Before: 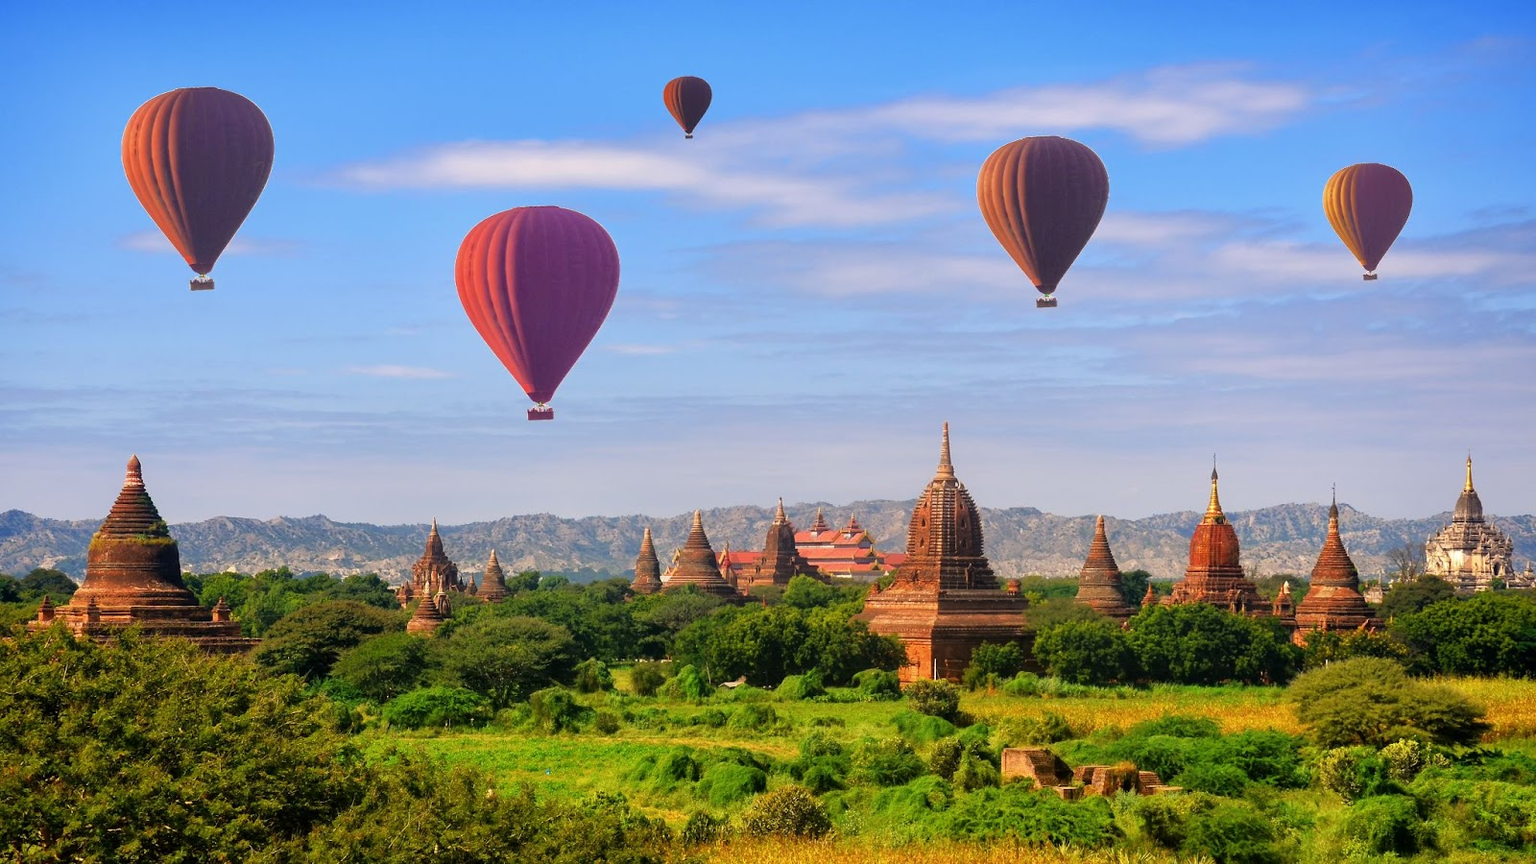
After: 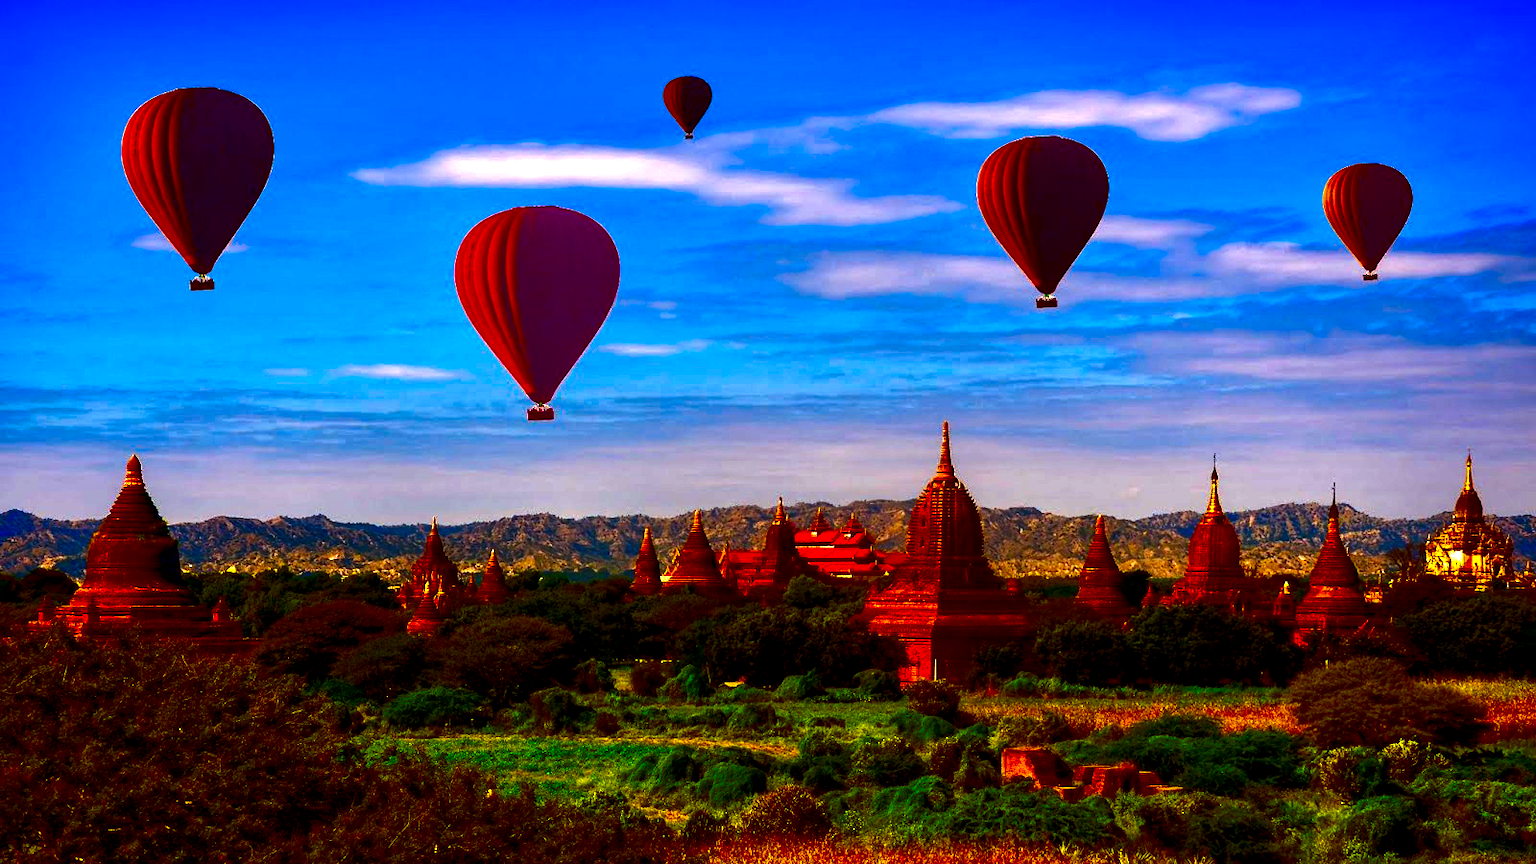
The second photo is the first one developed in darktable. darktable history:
color balance rgb: power › luminance 9.82%, power › chroma 2.829%, power › hue 59.62°, linear chroma grading › global chroma 14.642%, perceptual saturation grading › global saturation 25.851%, perceptual brilliance grading › global brilliance 14.371%, perceptual brilliance grading › shadows -34.702%, global vibrance 20%
contrast brightness saturation: brightness -0.995, saturation 0.992
local contrast: highlights 84%, shadows 81%
